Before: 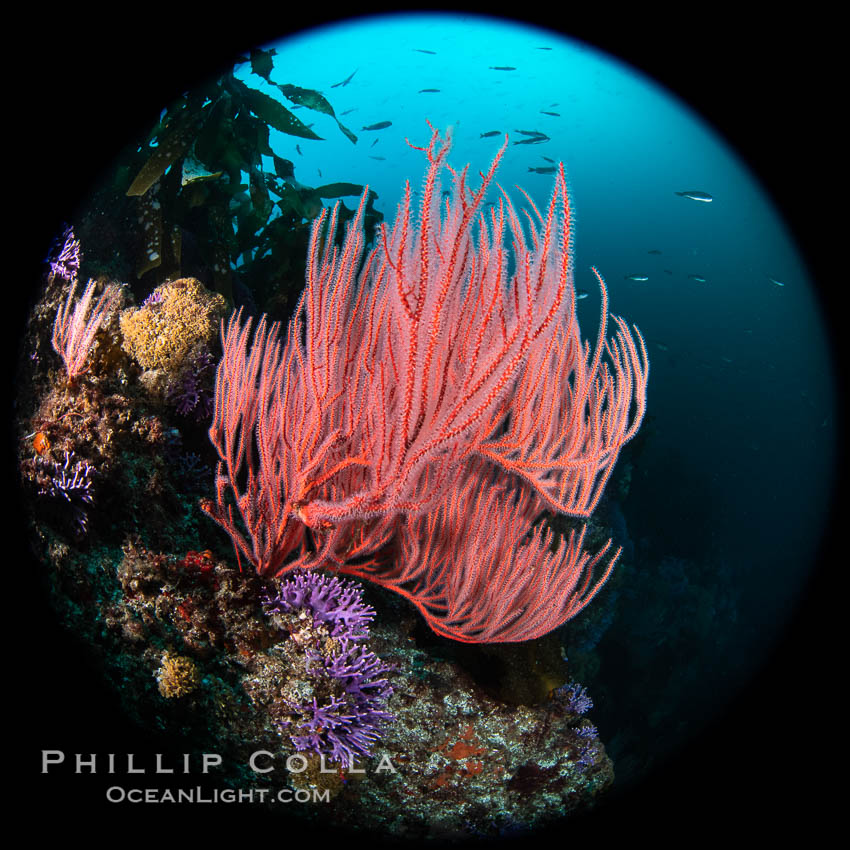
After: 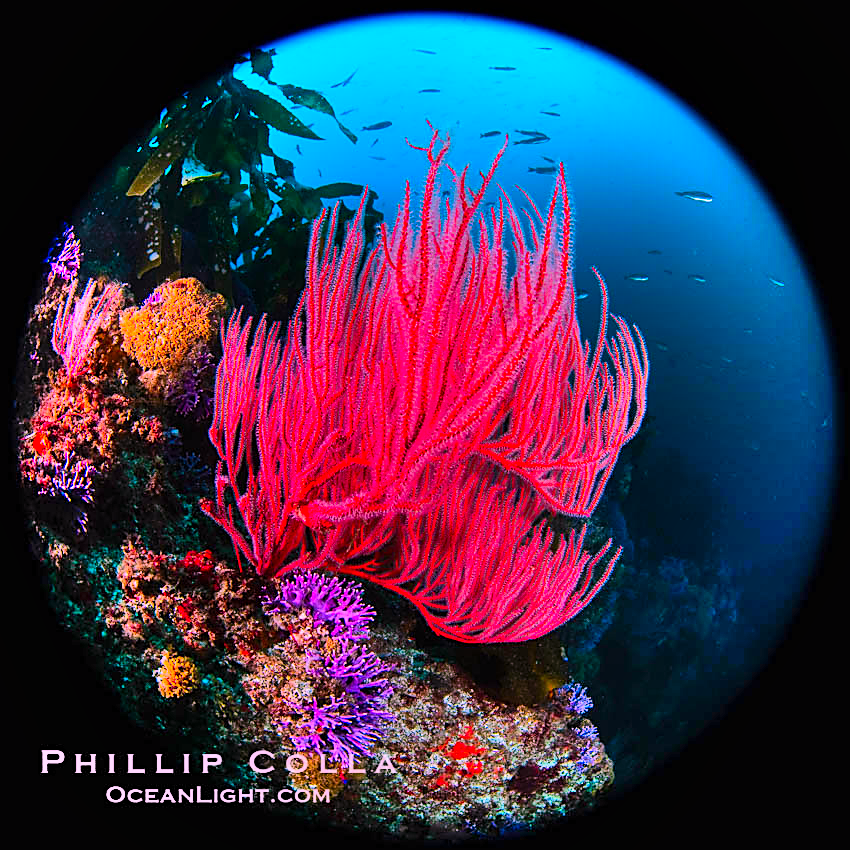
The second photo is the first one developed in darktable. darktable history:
color balance rgb: perceptual saturation grading › global saturation 19.657%
sharpen: on, module defaults
shadows and highlights: shadows 79.18, white point adjustment -9.21, highlights -61.18, soften with gaussian
color correction: highlights a* 18.87, highlights b* -12.21, saturation 1.68
